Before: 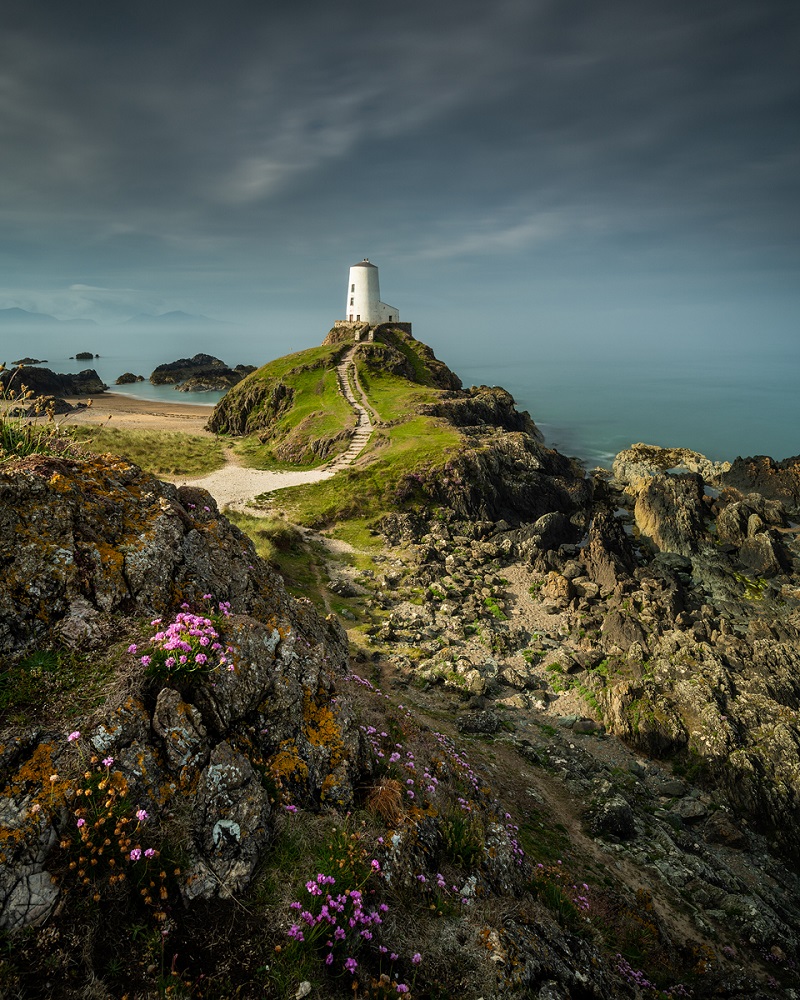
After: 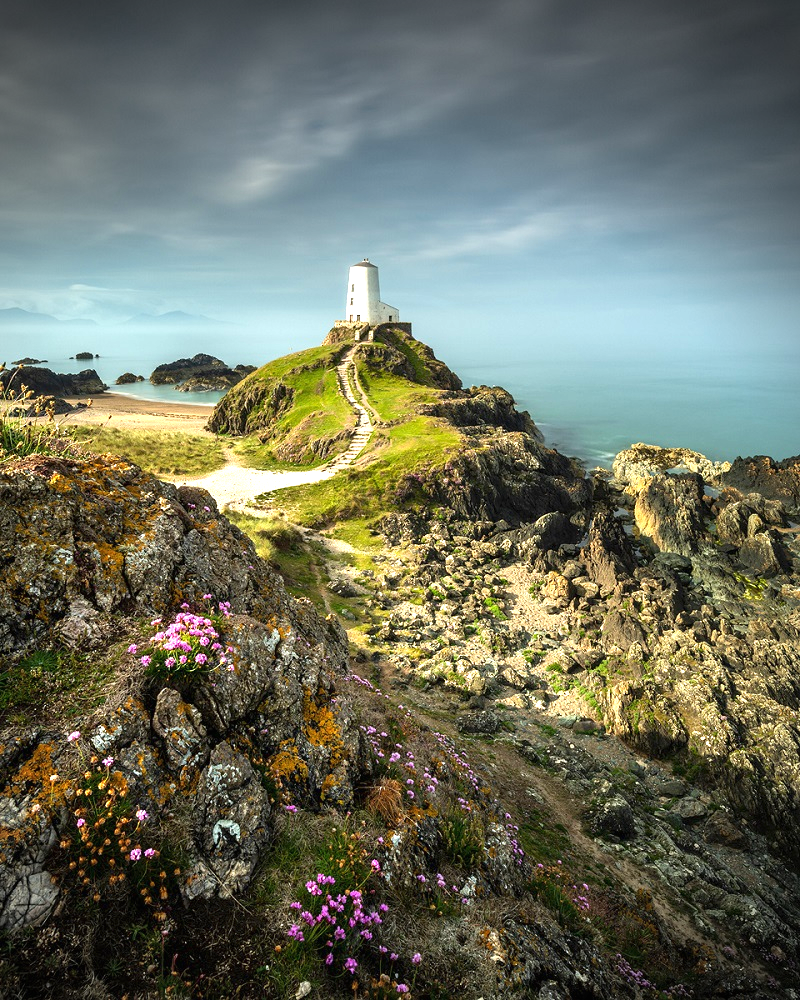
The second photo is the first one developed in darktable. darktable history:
vignetting: center (-0.037, 0.142)
exposure: black level correction 0, exposure 1.2 EV, compensate highlight preservation false
